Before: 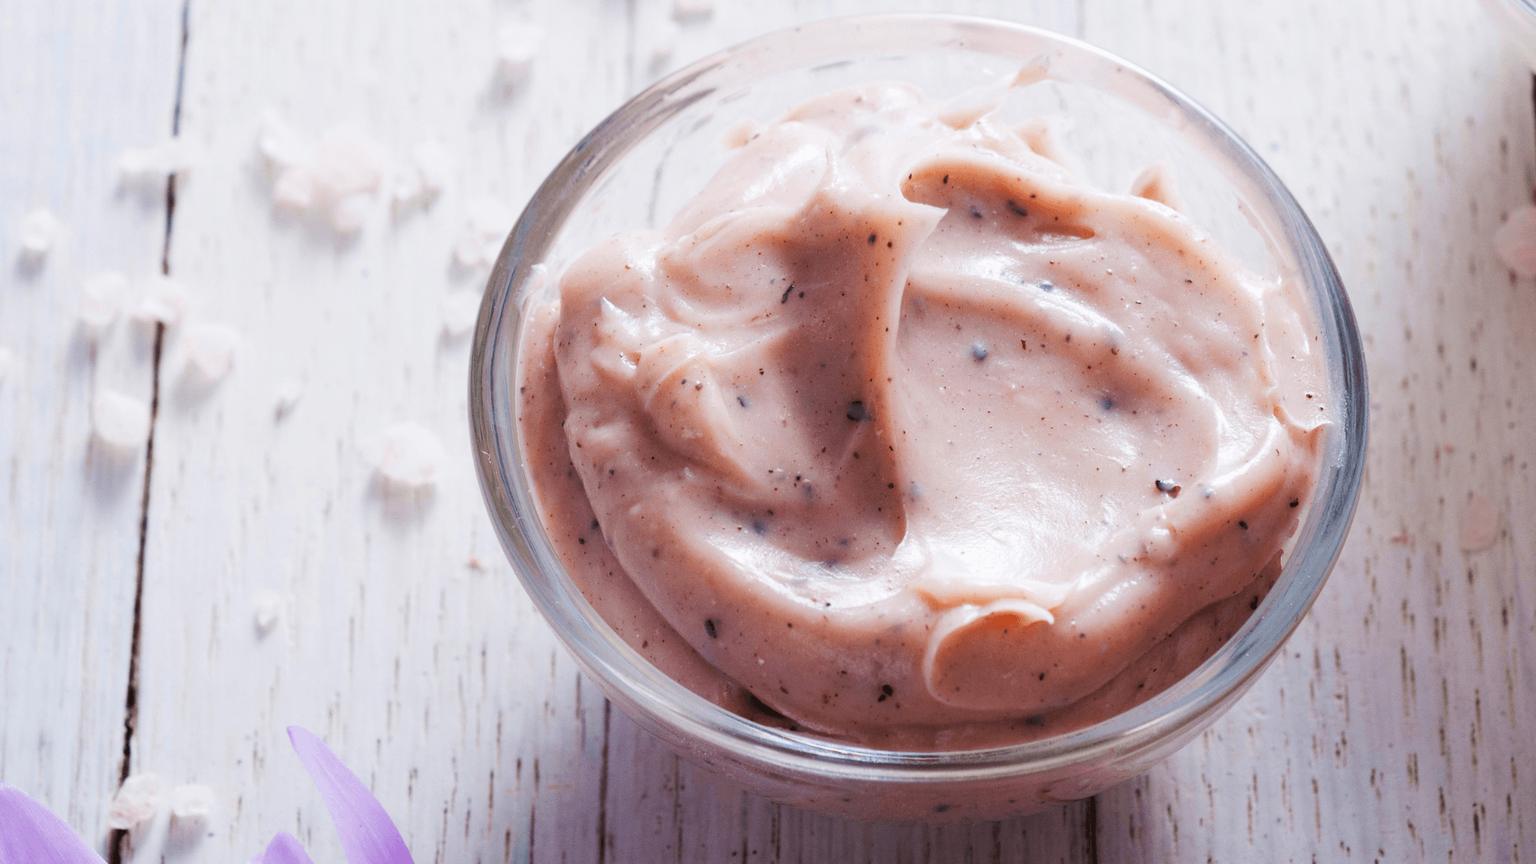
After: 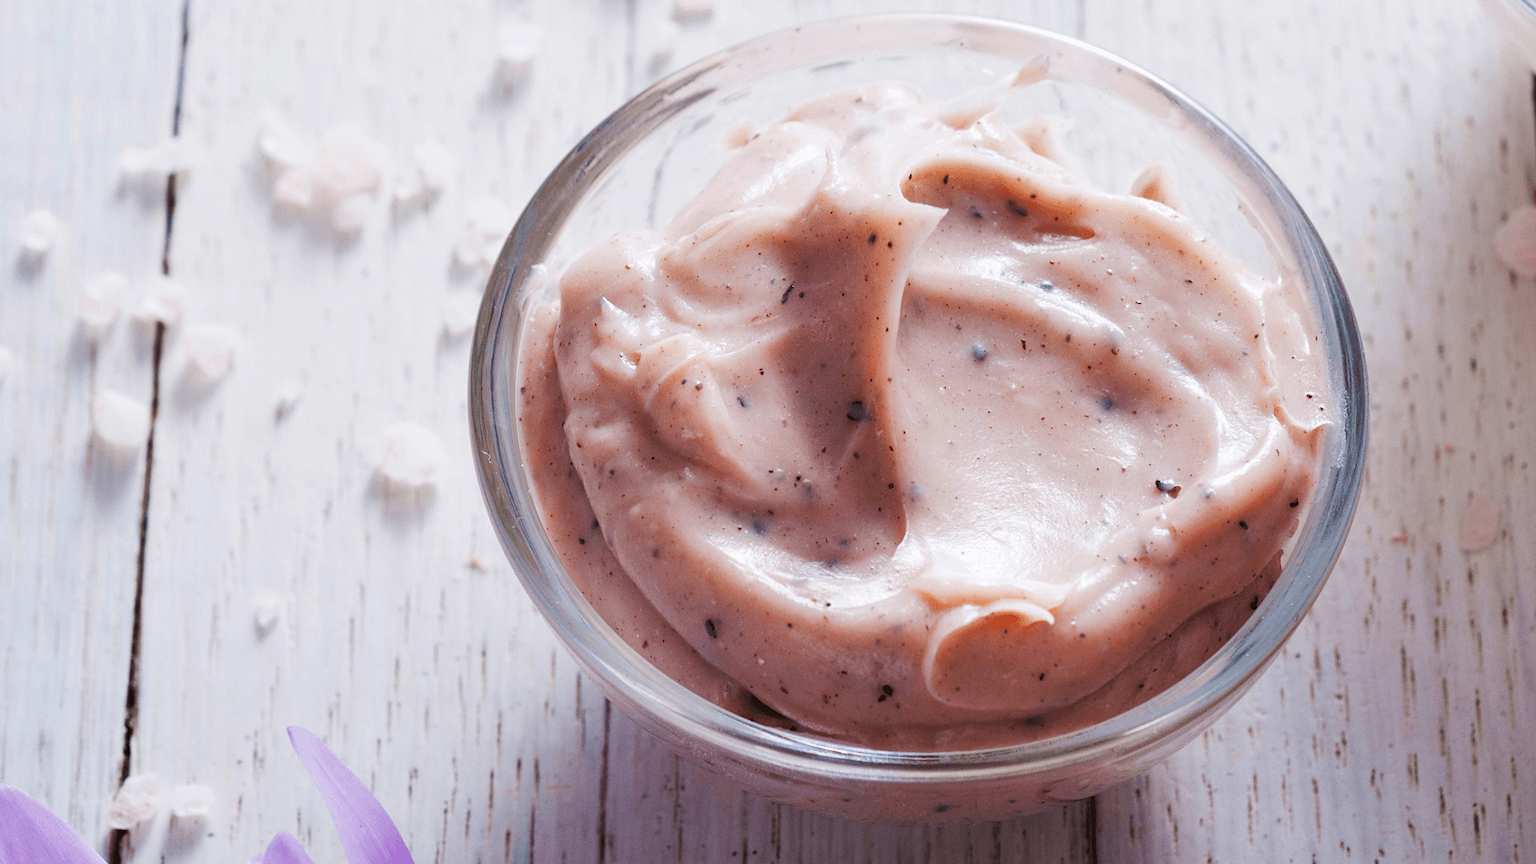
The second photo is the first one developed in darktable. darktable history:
sharpen: amount 0.2
shadows and highlights: shadows 37.27, highlights -28.18, soften with gaussian
